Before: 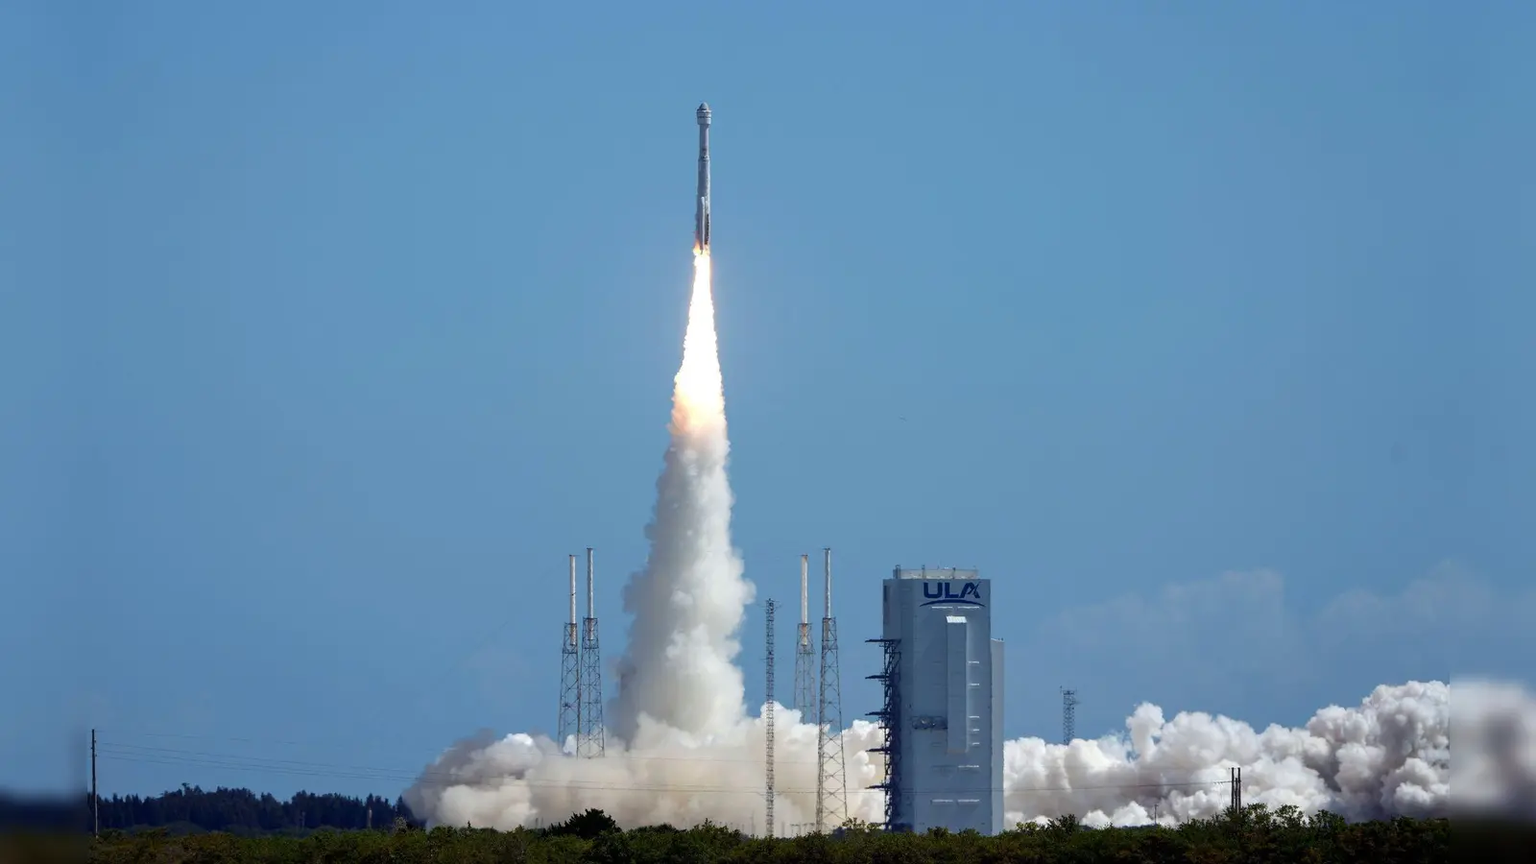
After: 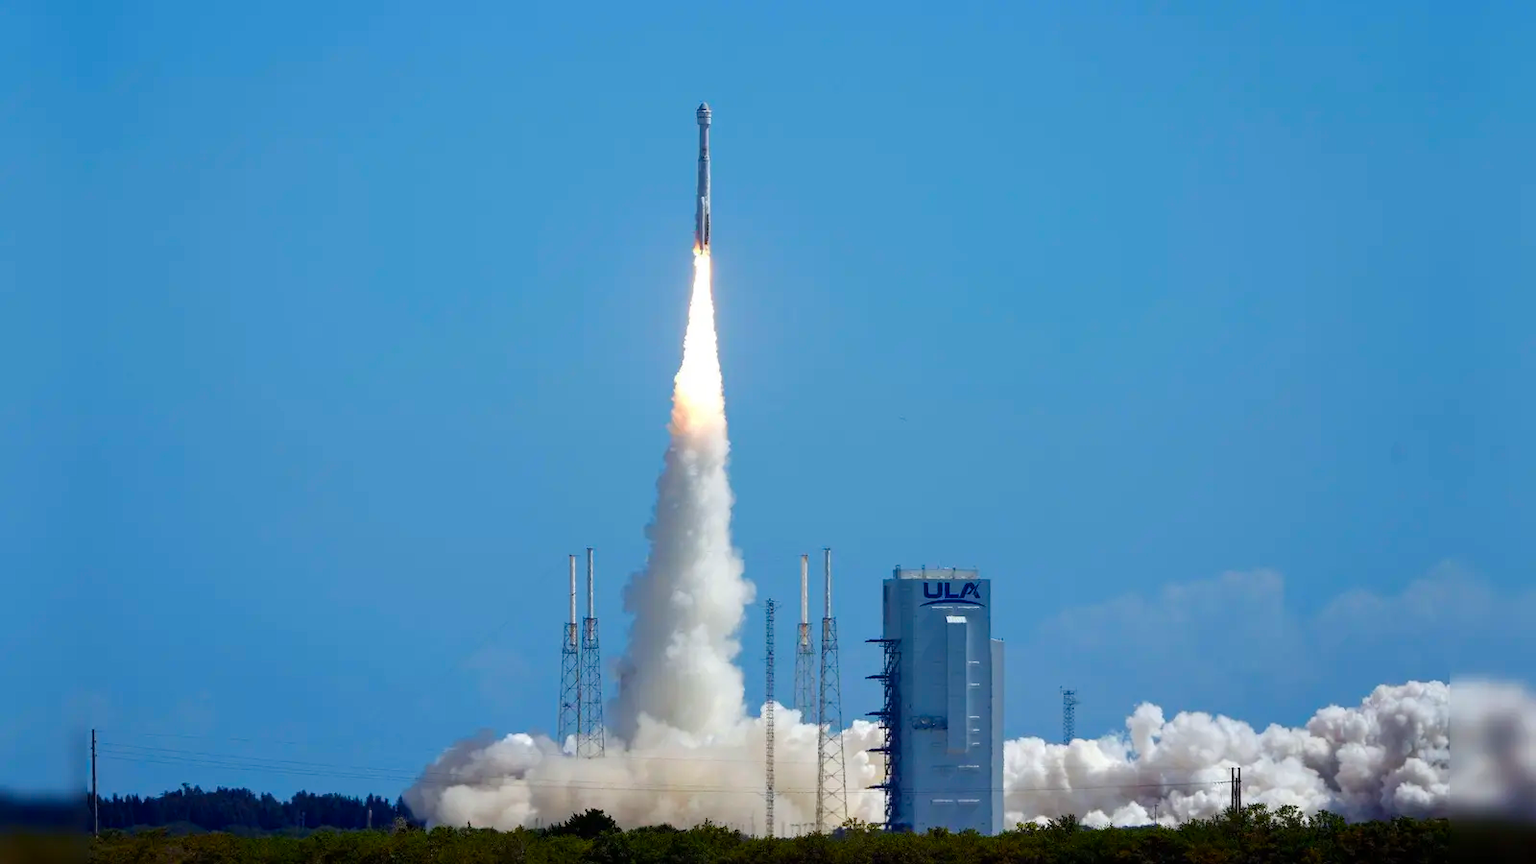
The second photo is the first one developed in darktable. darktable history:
color balance rgb: linear chroma grading › global chroma 14.532%, perceptual saturation grading › global saturation 0.935%, perceptual saturation grading › highlights -9.09%, perceptual saturation grading › mid-tones 17.926%, perceptual saturation grading › shadows 29.051%
color correction: highlights b* -0.003, saturation 1.11
